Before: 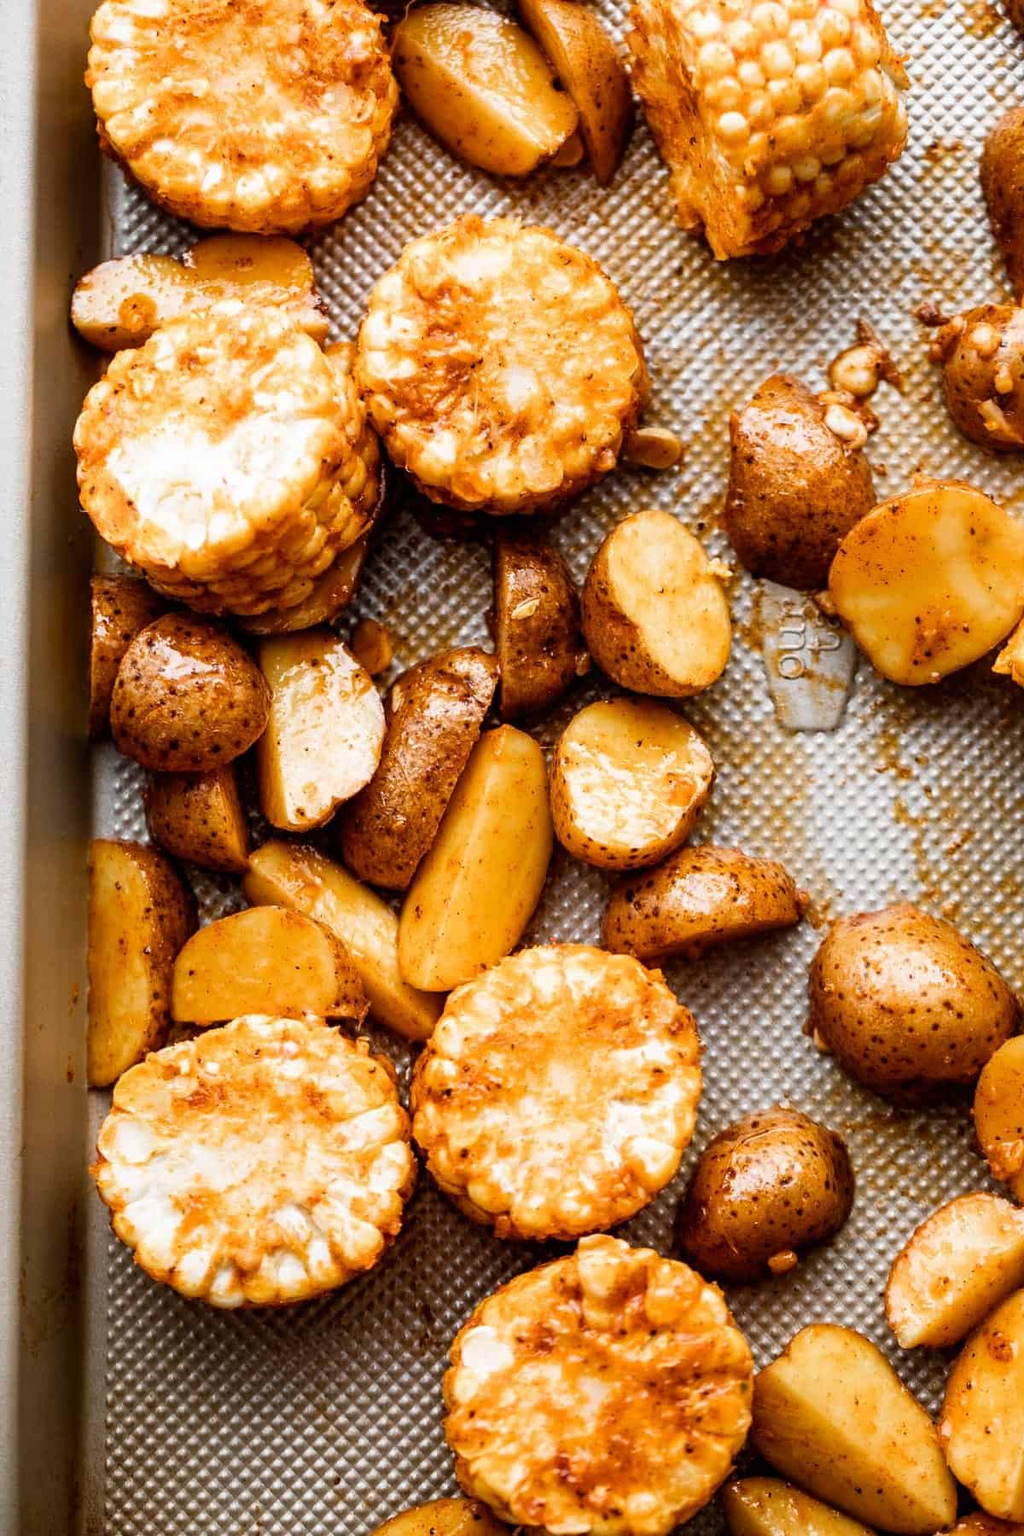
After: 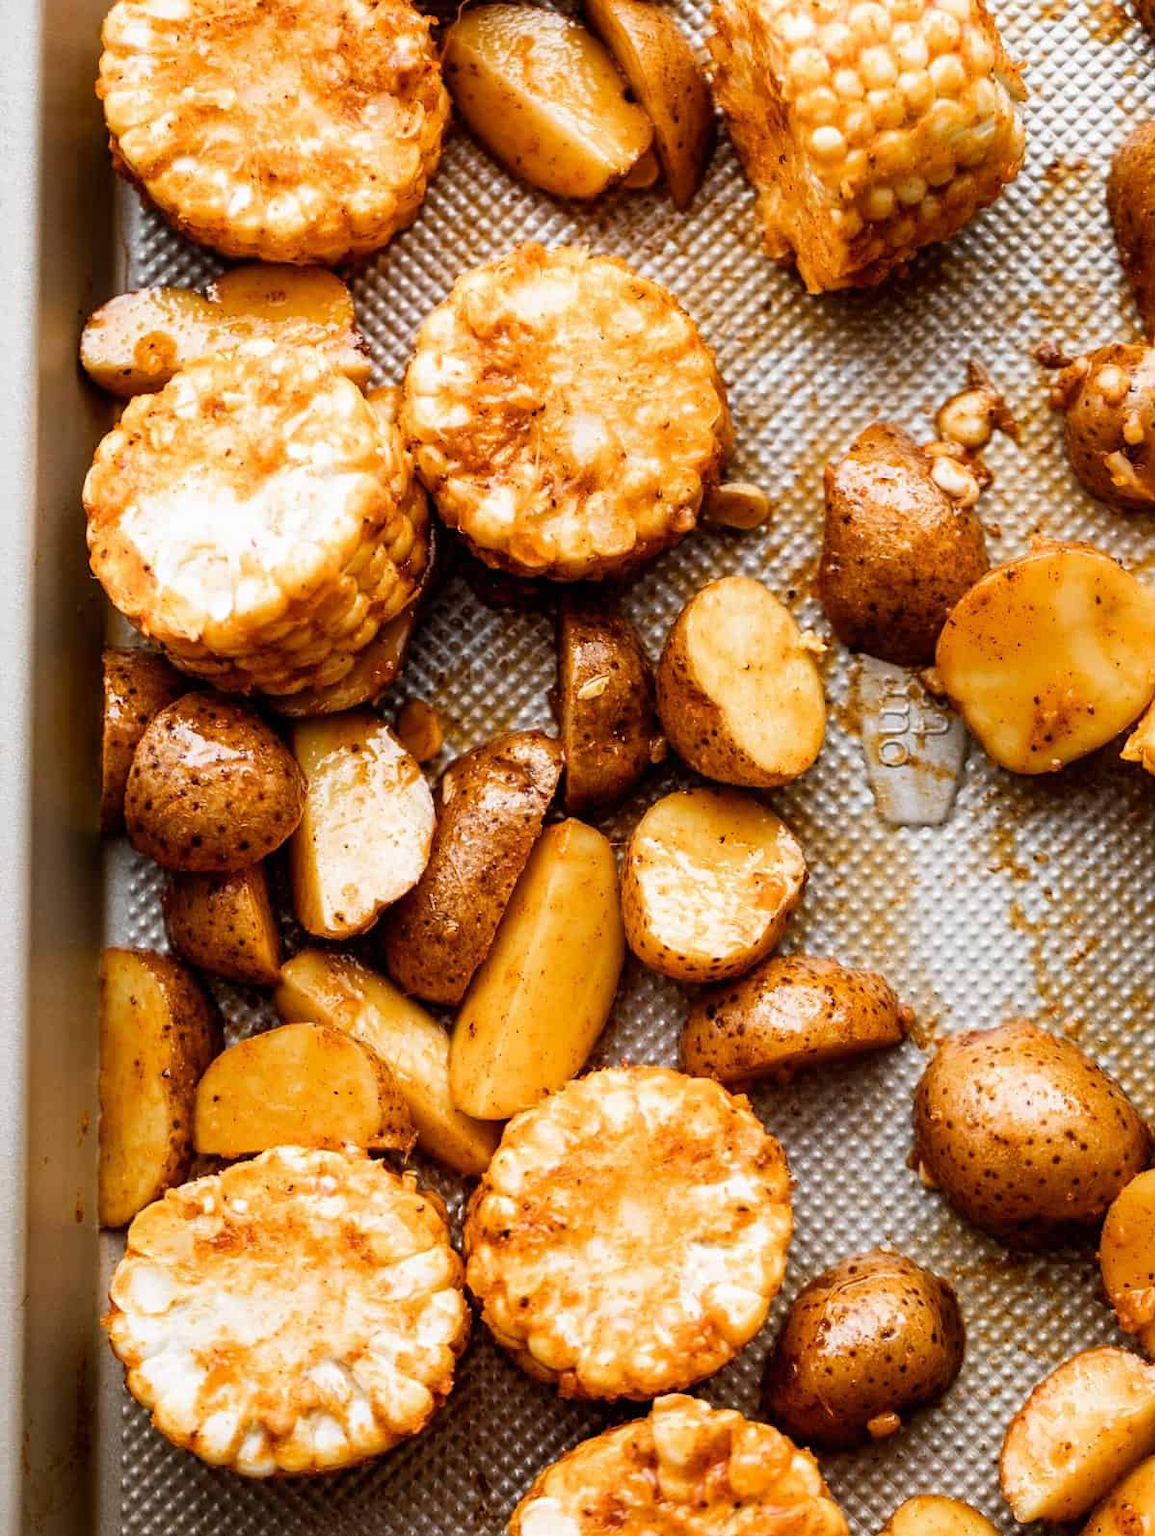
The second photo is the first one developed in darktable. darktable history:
crop and rotate: top 0%, bottom 11.41%
